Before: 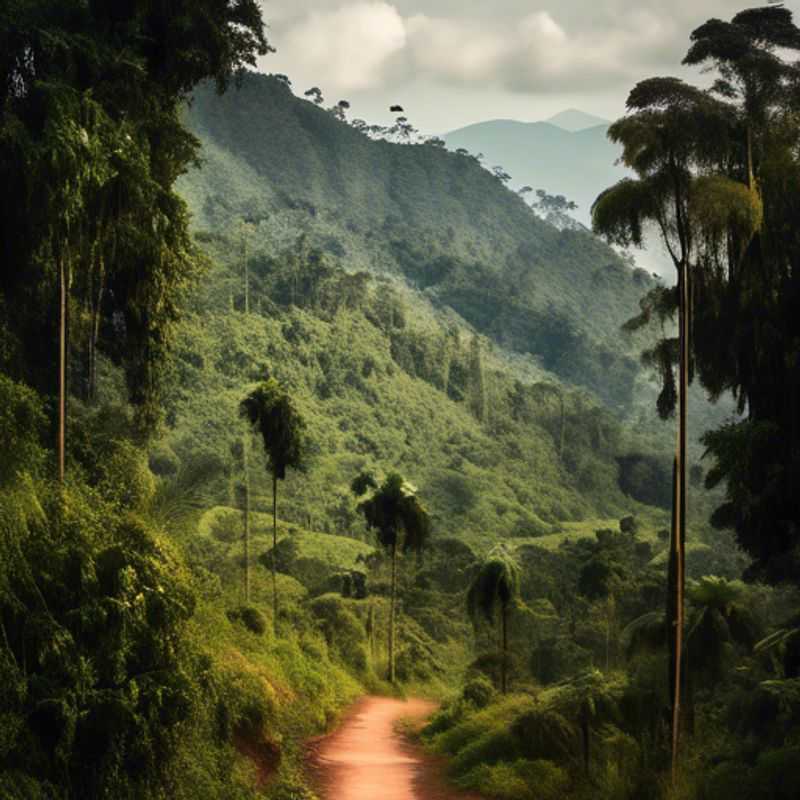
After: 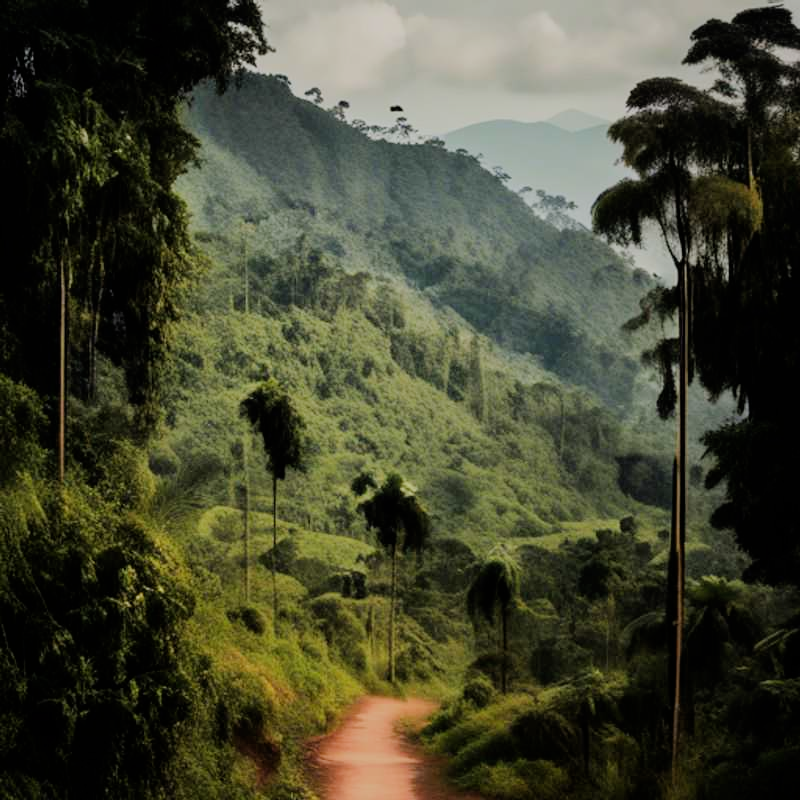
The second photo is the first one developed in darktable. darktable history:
filmic rgb: black relative exposure -6.98 EV, white relative exposure 5.63 EV, hardness 2.86
exposure: black level correction 0, compensate exposure bias true, compensate highlight preservation false
